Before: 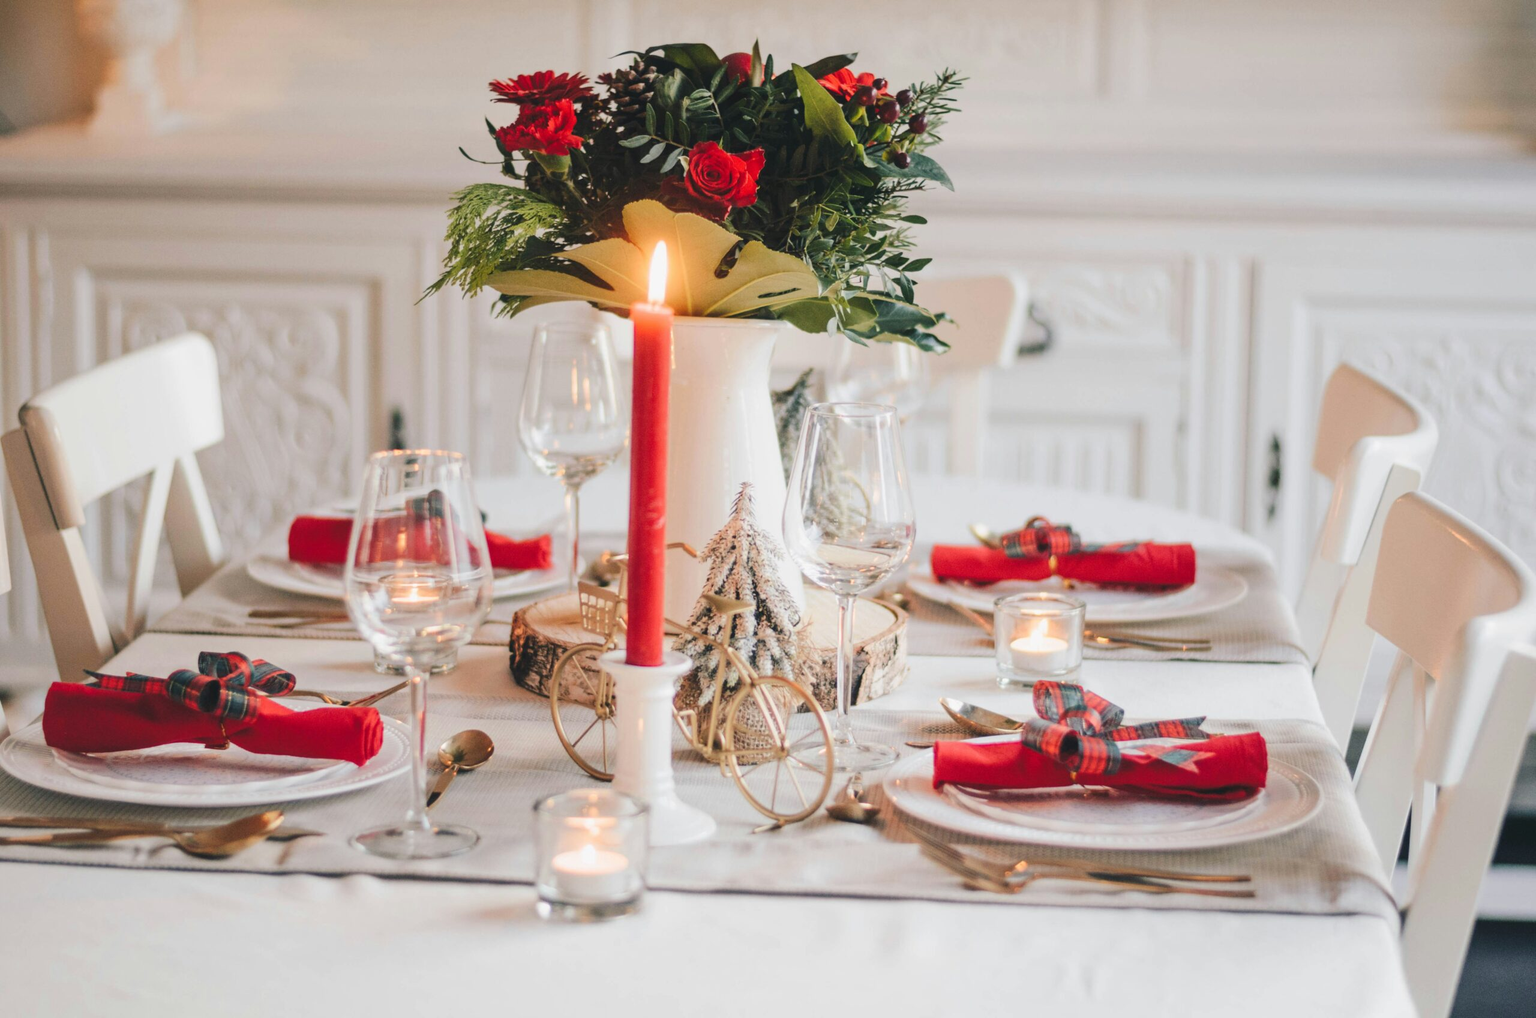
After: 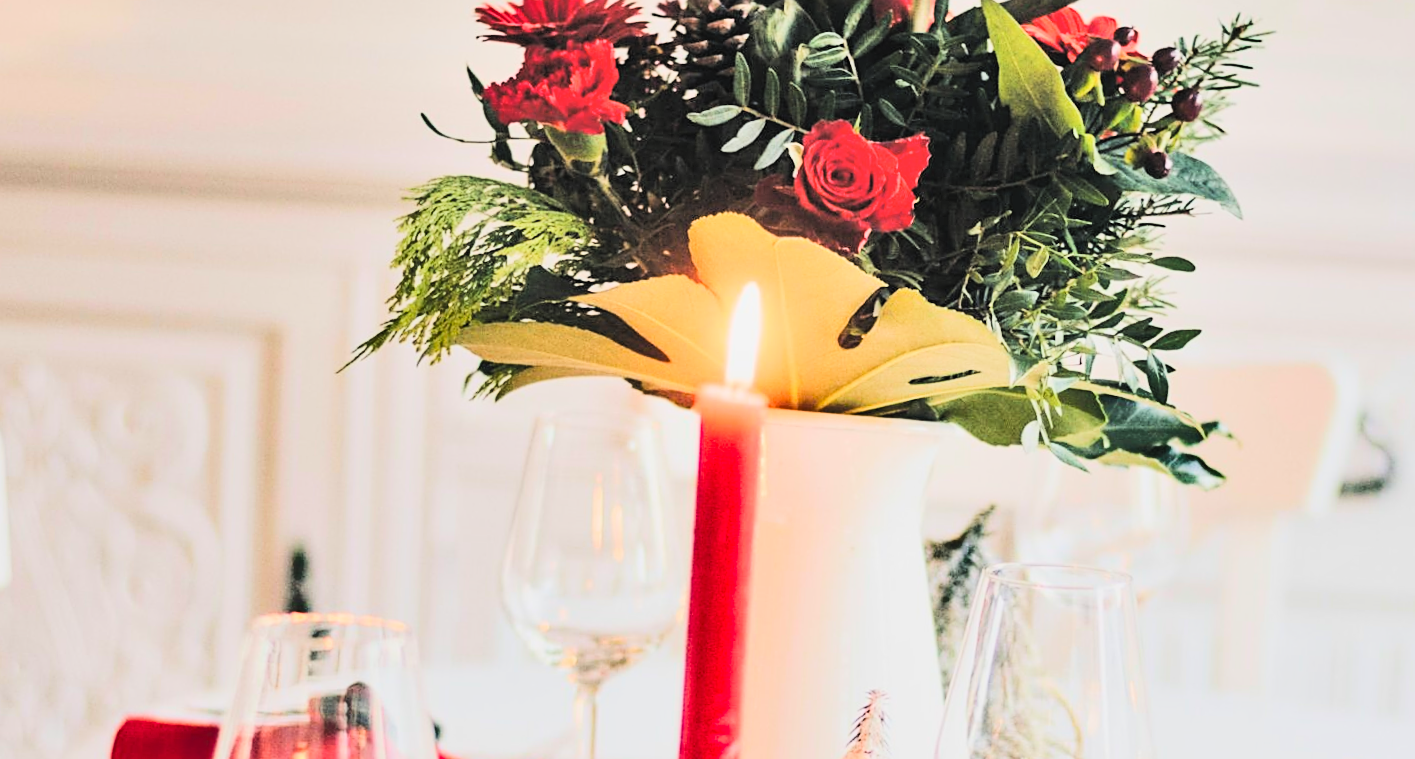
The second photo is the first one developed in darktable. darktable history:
filmic rgb: black relative exposure -7.65 EV, white relative exposure 4.56 EV, hardness 3.61
exposure: exposure 0.375 EV, compensate highlight preservation false
rotate and perspective: rotation 2.27°, automatic cropping off
crop: left 15.306%, top 9.065%, right 30.789%, bottom 48.638%
sharpen: on, module defaults
tone curve: curves: ch0 [(0, 0) (0.137, 0.063) (0.255, 0.176) (0.502, 0.502) (0.749, 0.839) (1, 1)], color space Lab, linked channels, preserve colors none
shadows and highlights: low approximation 0.01, soften with gaussian
contrast brightness saturation: contrast 0.1, brightness 0.3, saturation 0.14
